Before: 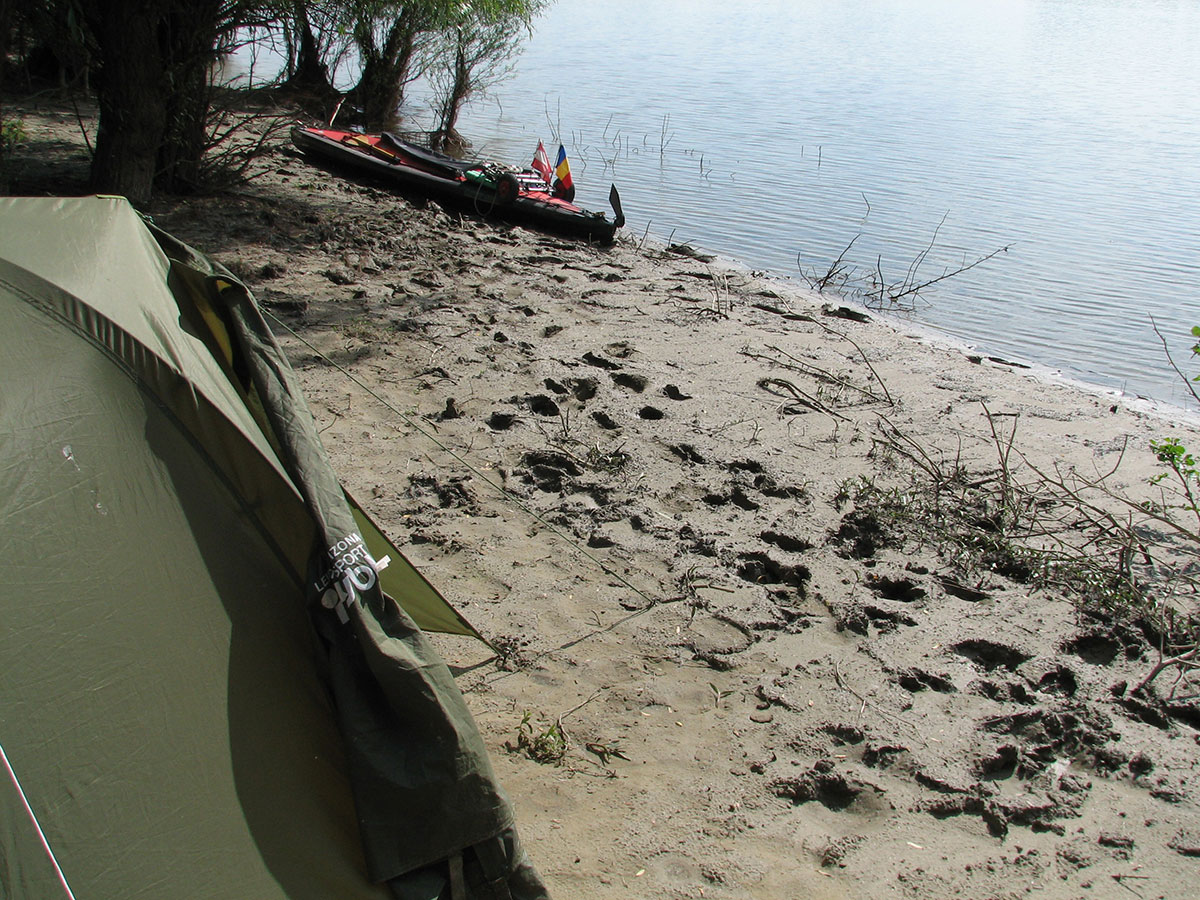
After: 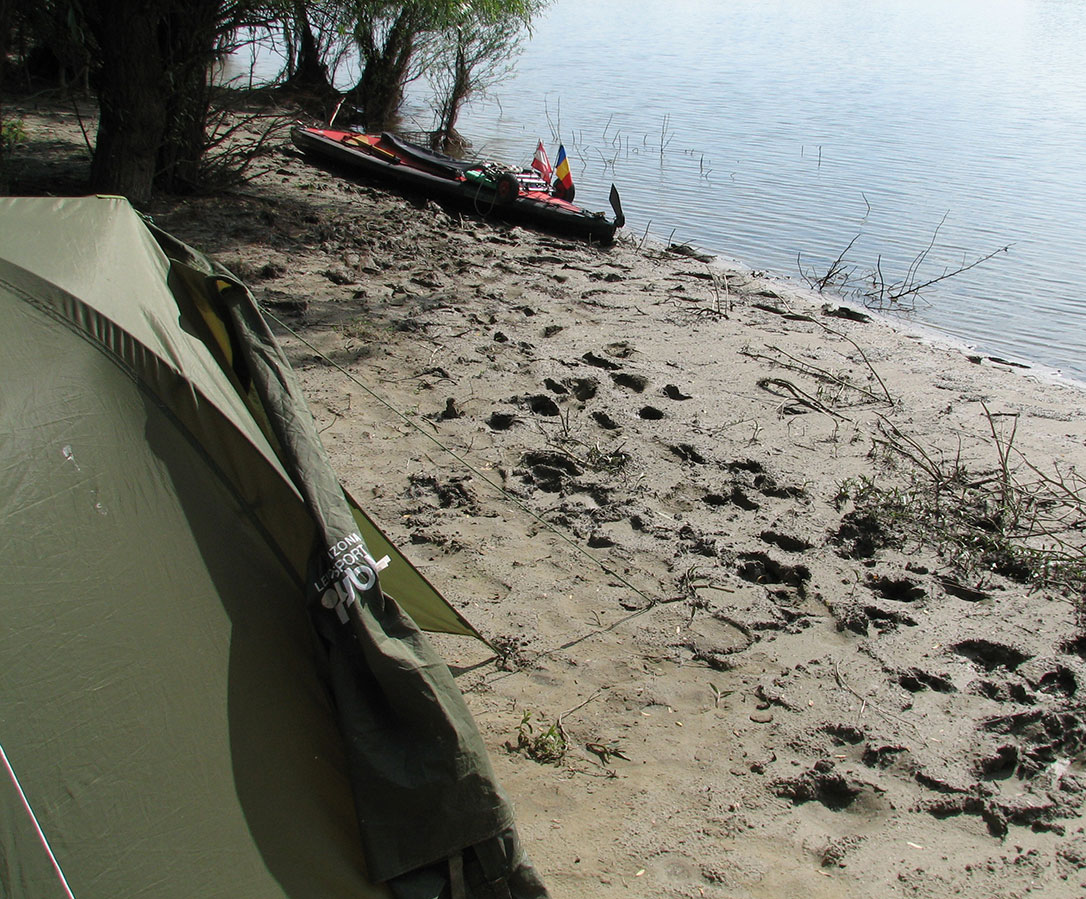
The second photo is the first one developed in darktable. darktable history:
crop: right 9.494%, bottom 0.041%
tone equalizer: on, module defaults
